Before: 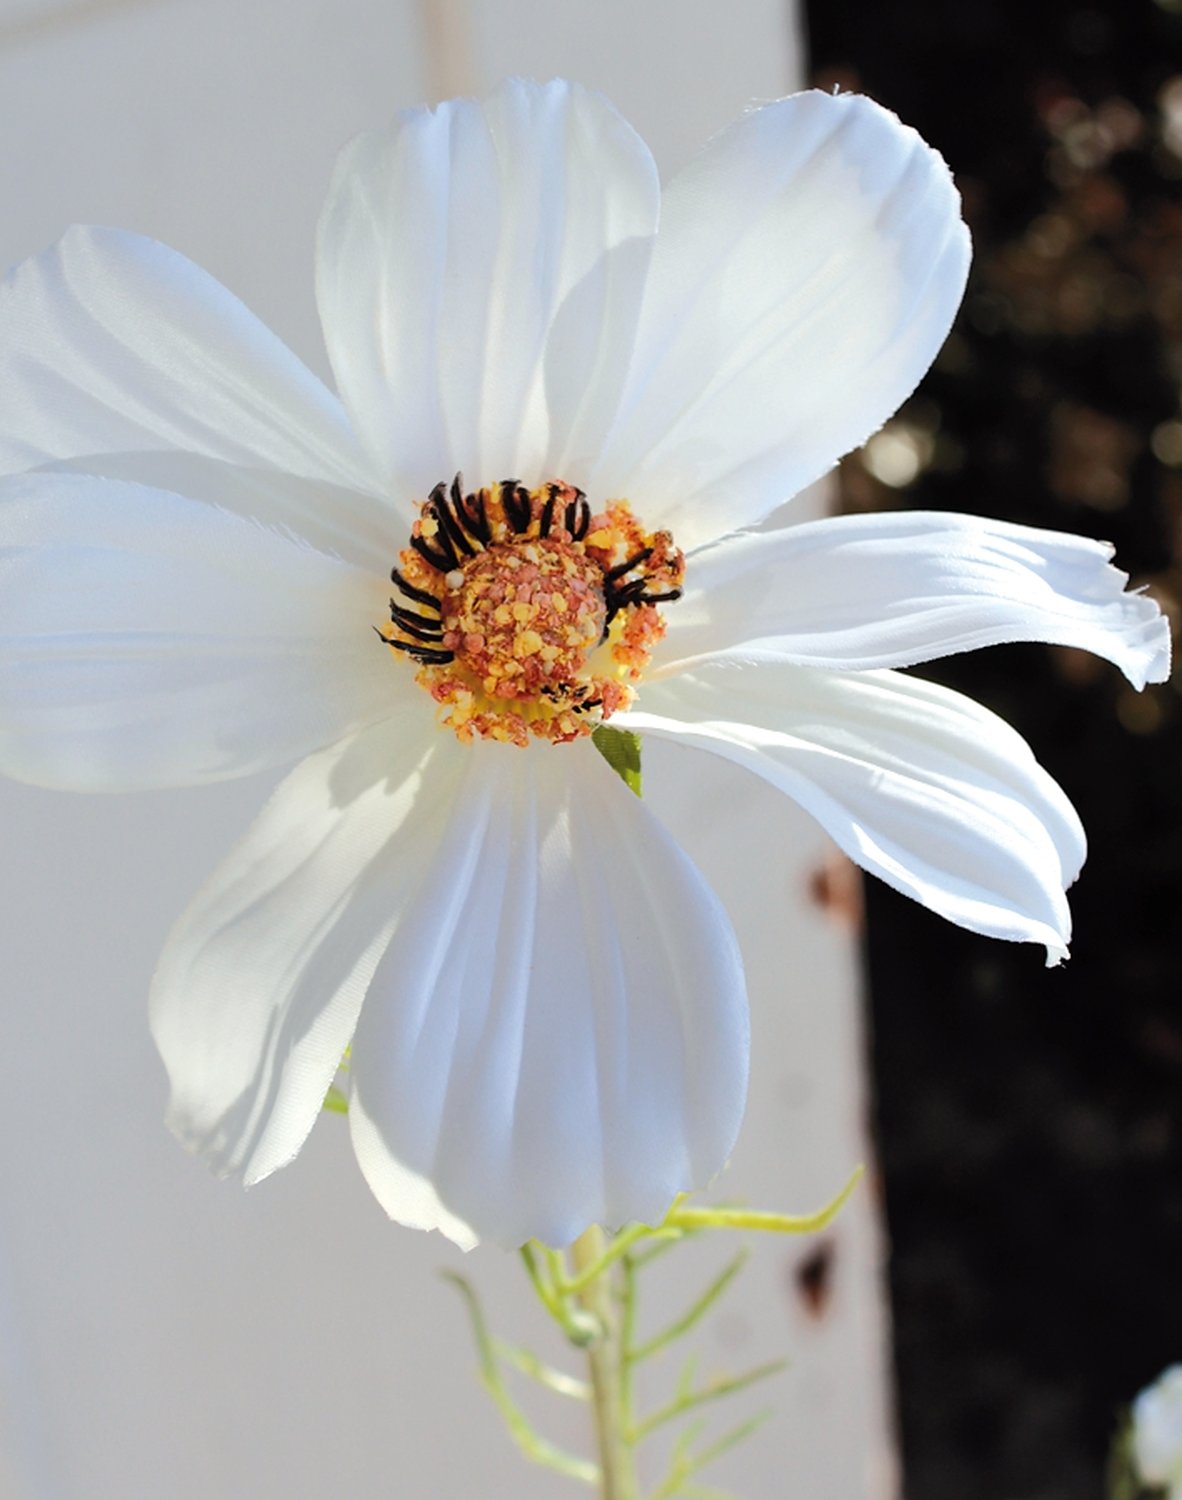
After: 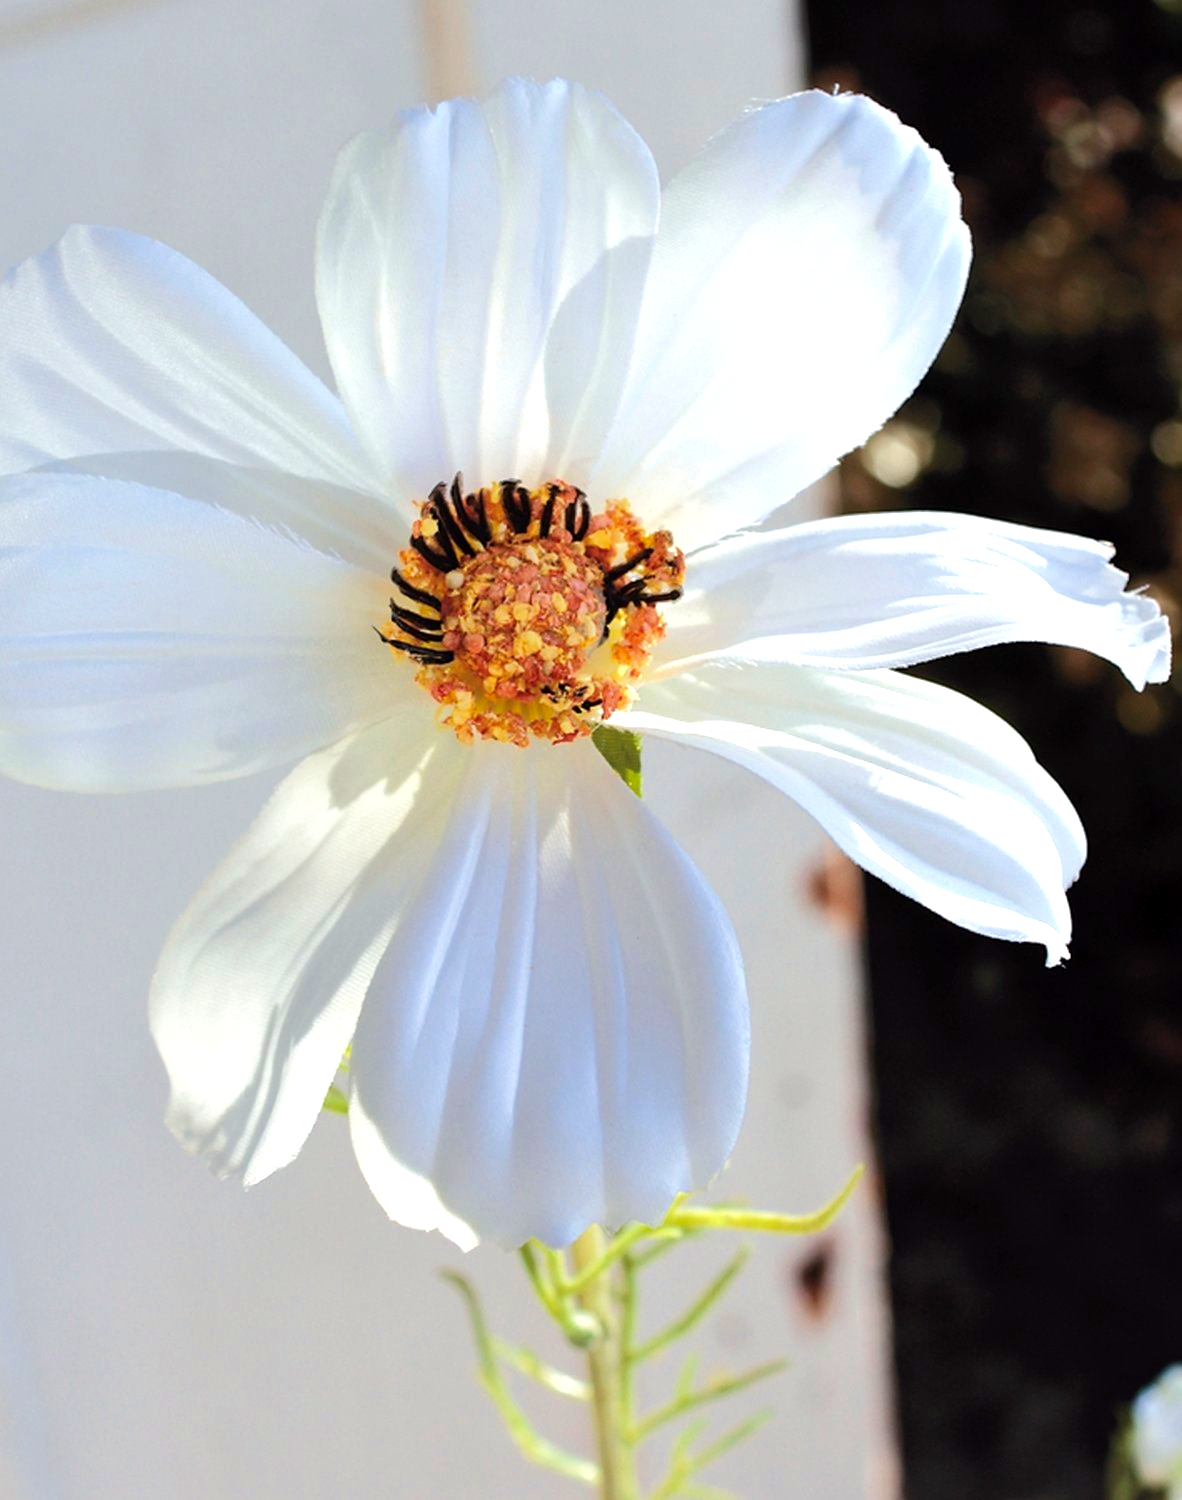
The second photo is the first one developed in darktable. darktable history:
shadows and highlights: shadows -20, white point adjustment -2, highlights -35
exposure: black level correction 0.001, exposure 0.5 EV, compensate exposure bias true, compensate highlight preservation false
velvia: strength 29%
tone equalizer: on, module defaults
